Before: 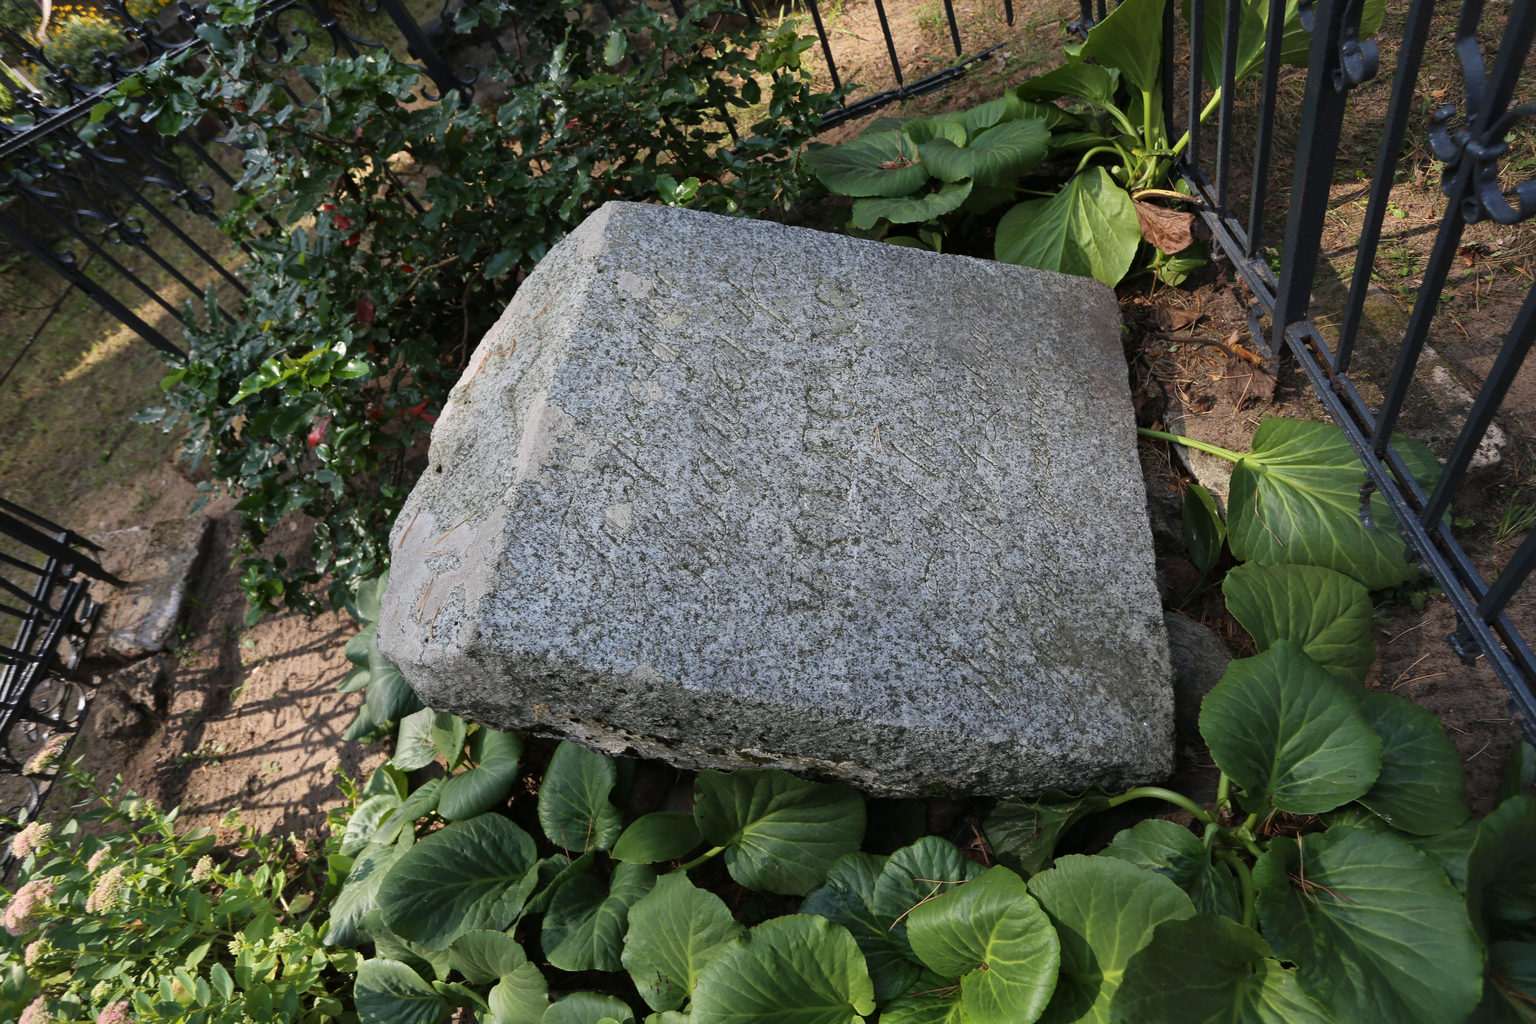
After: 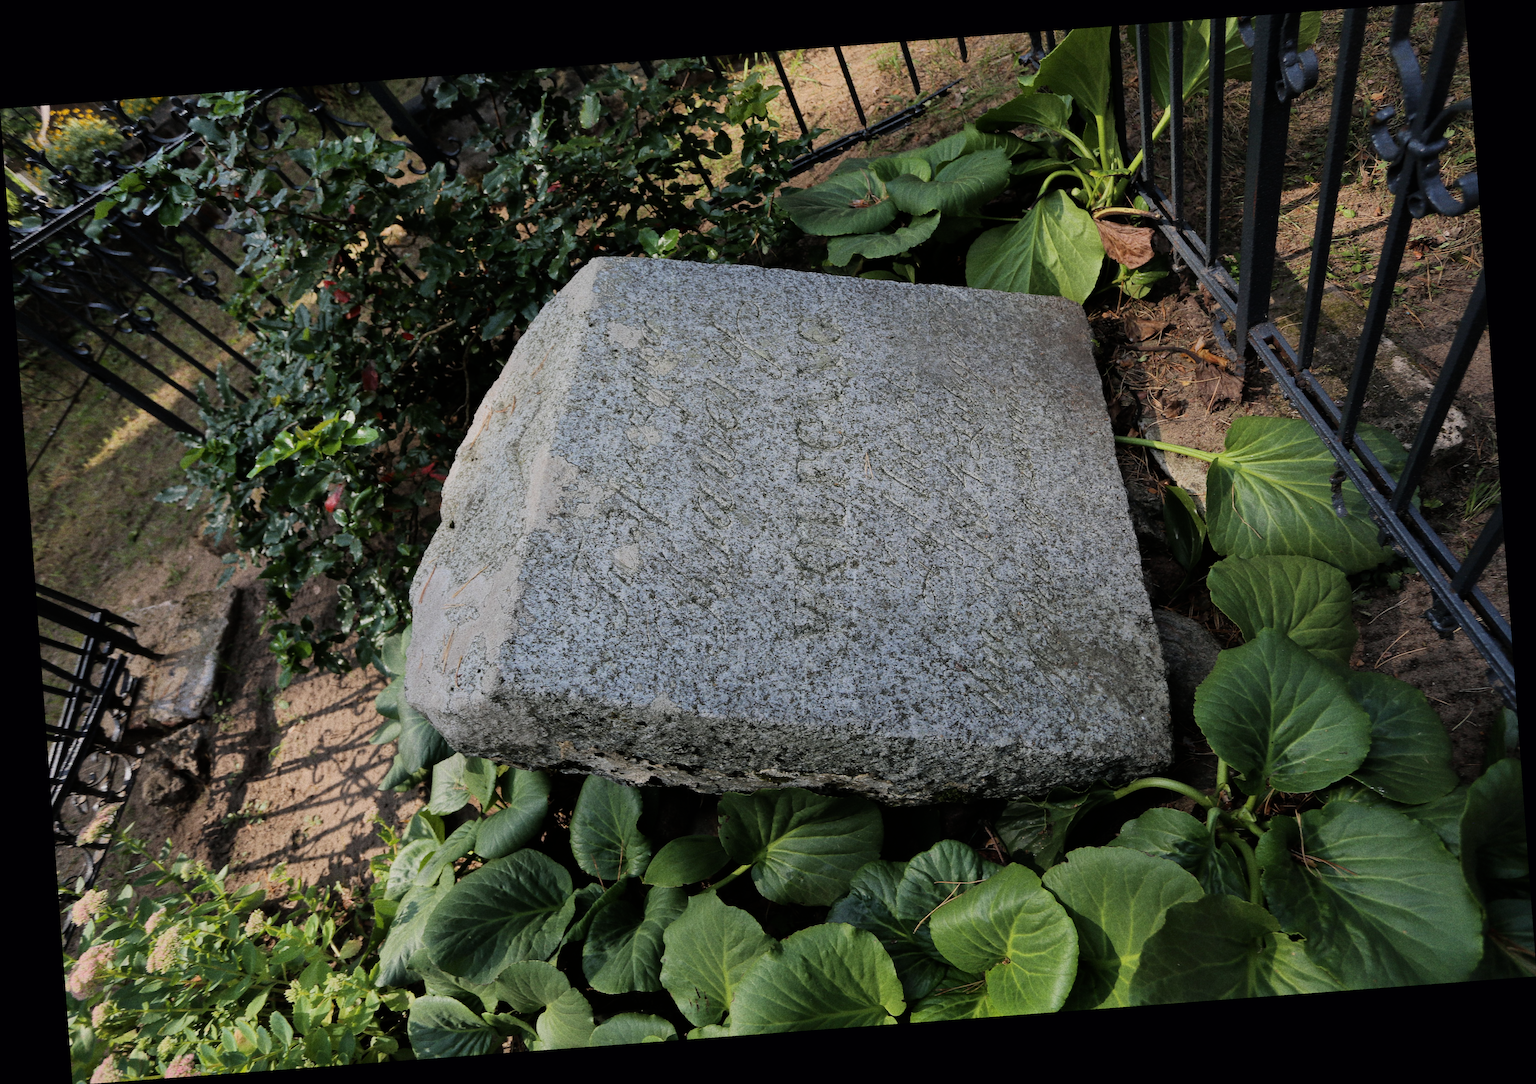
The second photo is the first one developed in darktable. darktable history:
grain: on, module defaults
filmic rgb: black relative exposure -7.65 EV, white relative exposure 4.56 EV, hardness 3.61, color science v6 (2022)
rotate and perspective: rotation -4.25°, automatic cropping off
